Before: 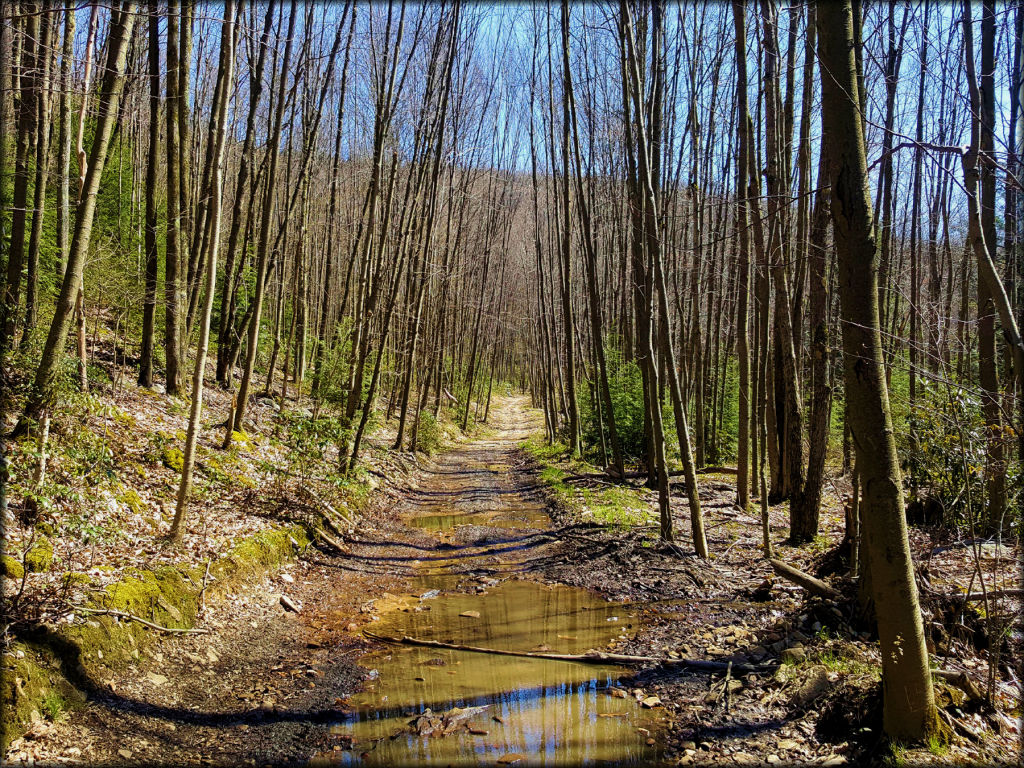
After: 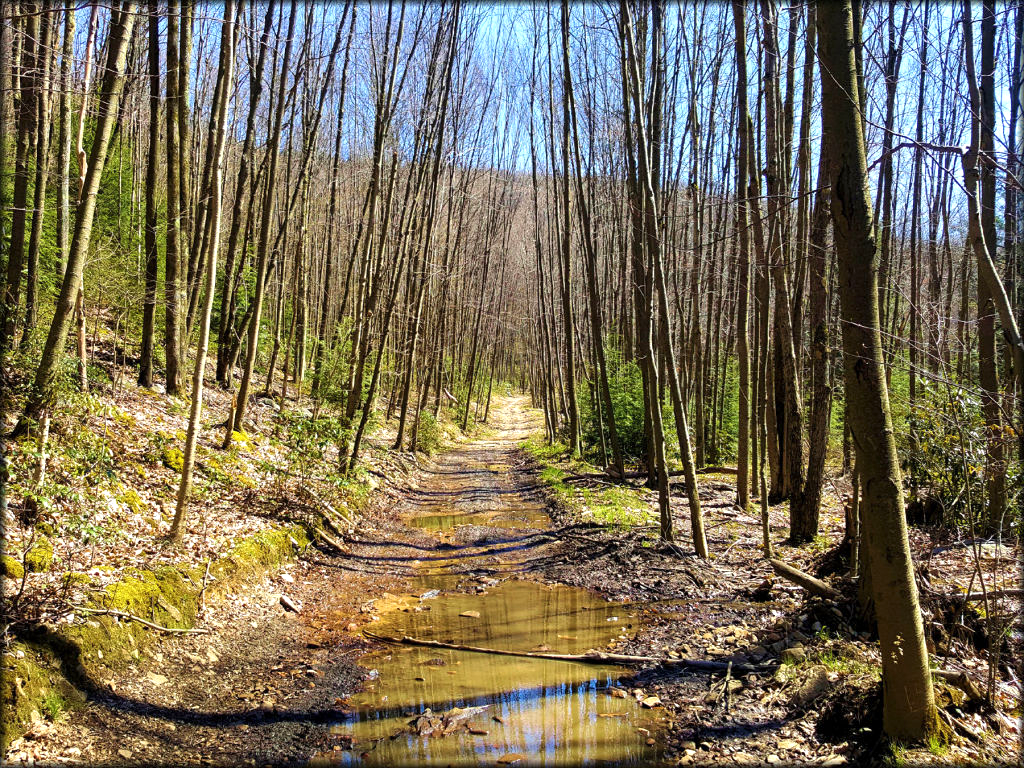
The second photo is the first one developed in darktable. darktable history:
exposure: exposure 0.553 EV, compensate exposure bias true, compensate highlight preservation false
